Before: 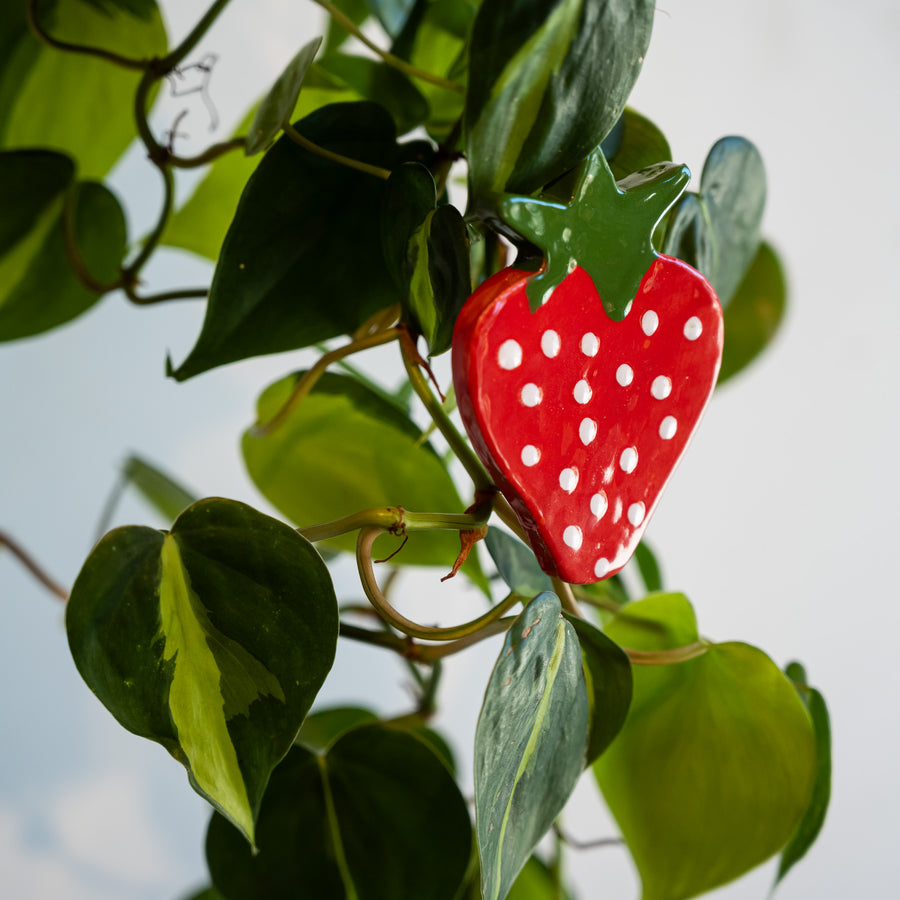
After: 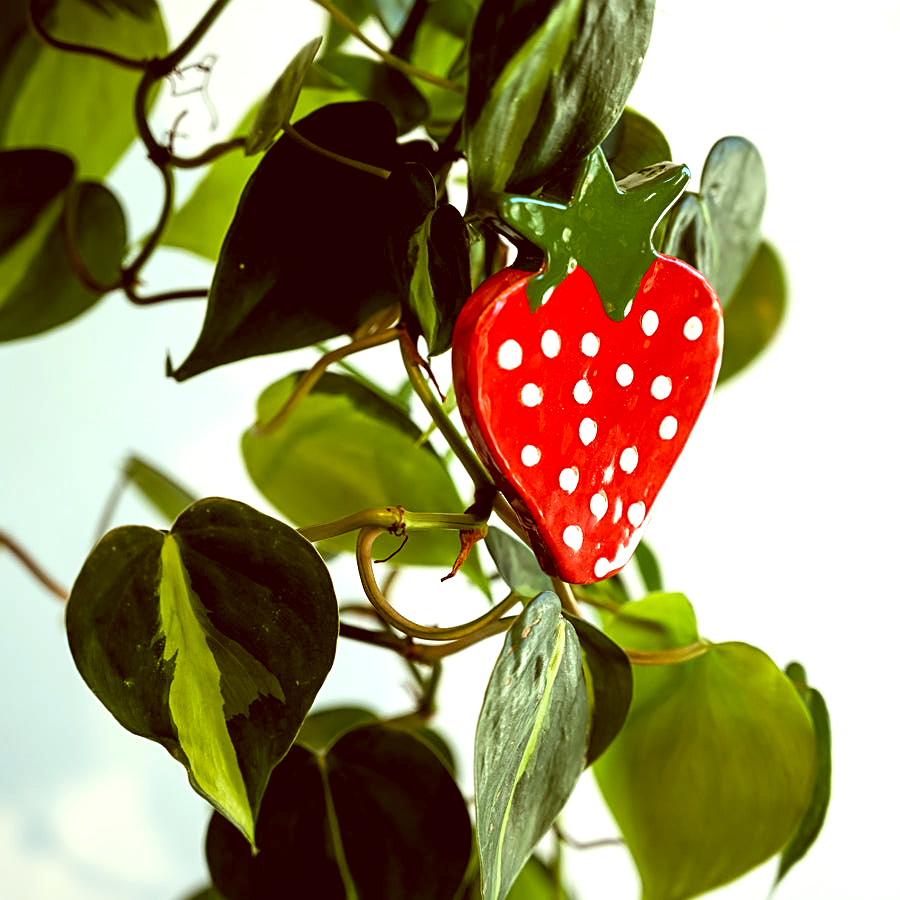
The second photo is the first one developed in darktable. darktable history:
sharpen: on, module defaults
exposure: black level correction 0.001, exposure 0.499 EV, compensate highlight preservation false
color correction: highlights a* -6, highlights b* 9.4, shadows a* 10.77, shadows b* 23.48
levels: levels [0.062, 0.494, 0.925]
